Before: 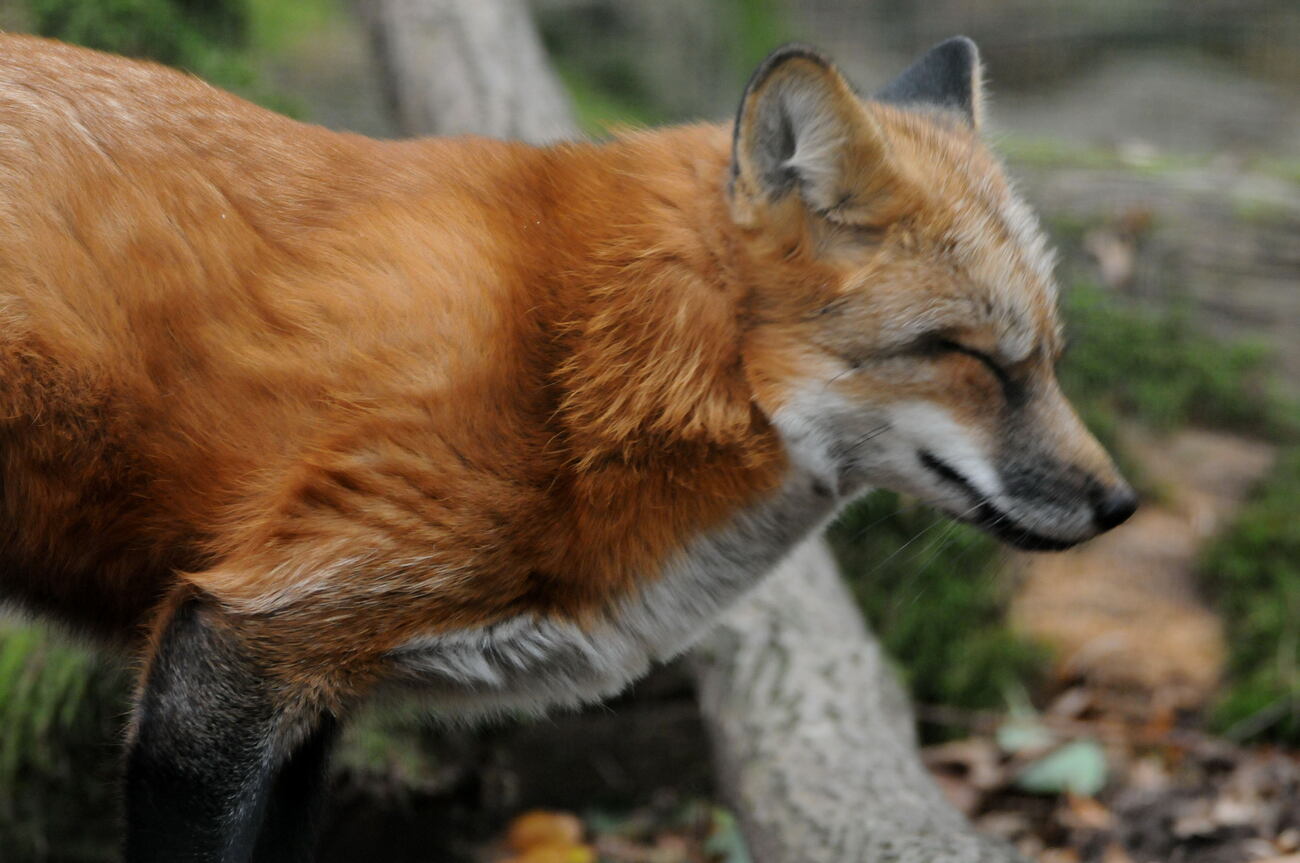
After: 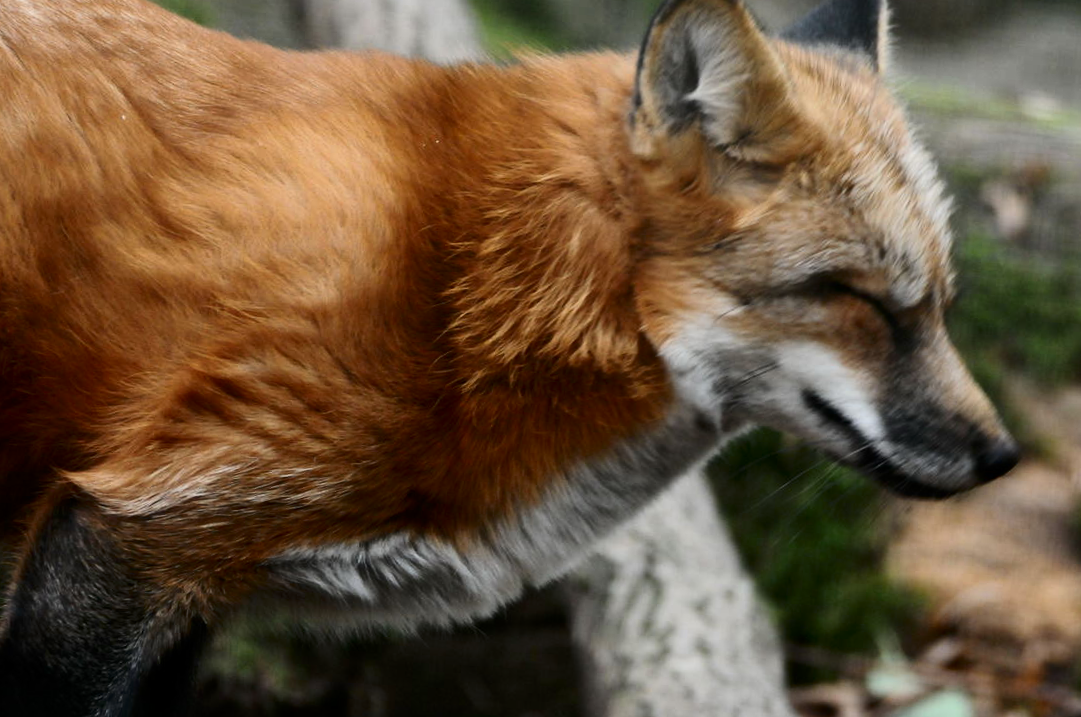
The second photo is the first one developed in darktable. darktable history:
contrast brightness saturation: contrast 0.28
crop and rotate: angle -3.27°, left 5.211%, top 5.211%, right 4.607%, bottom 4.607%
